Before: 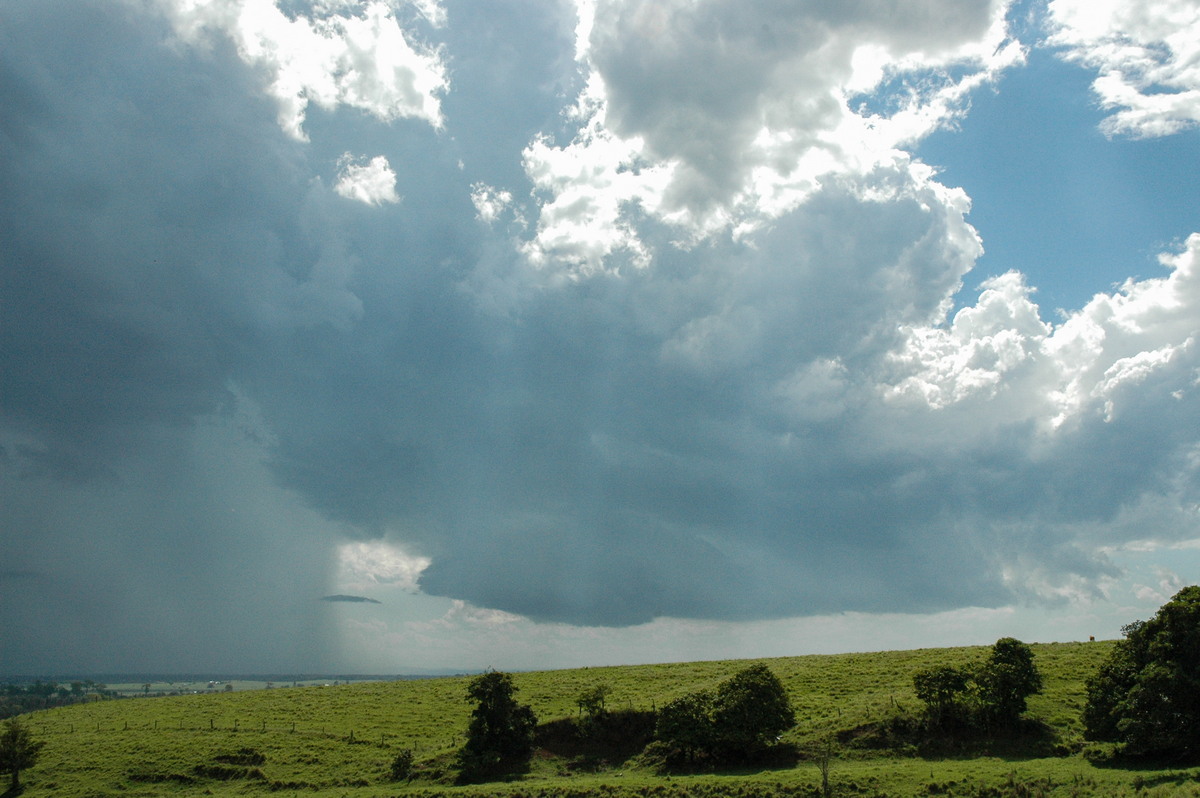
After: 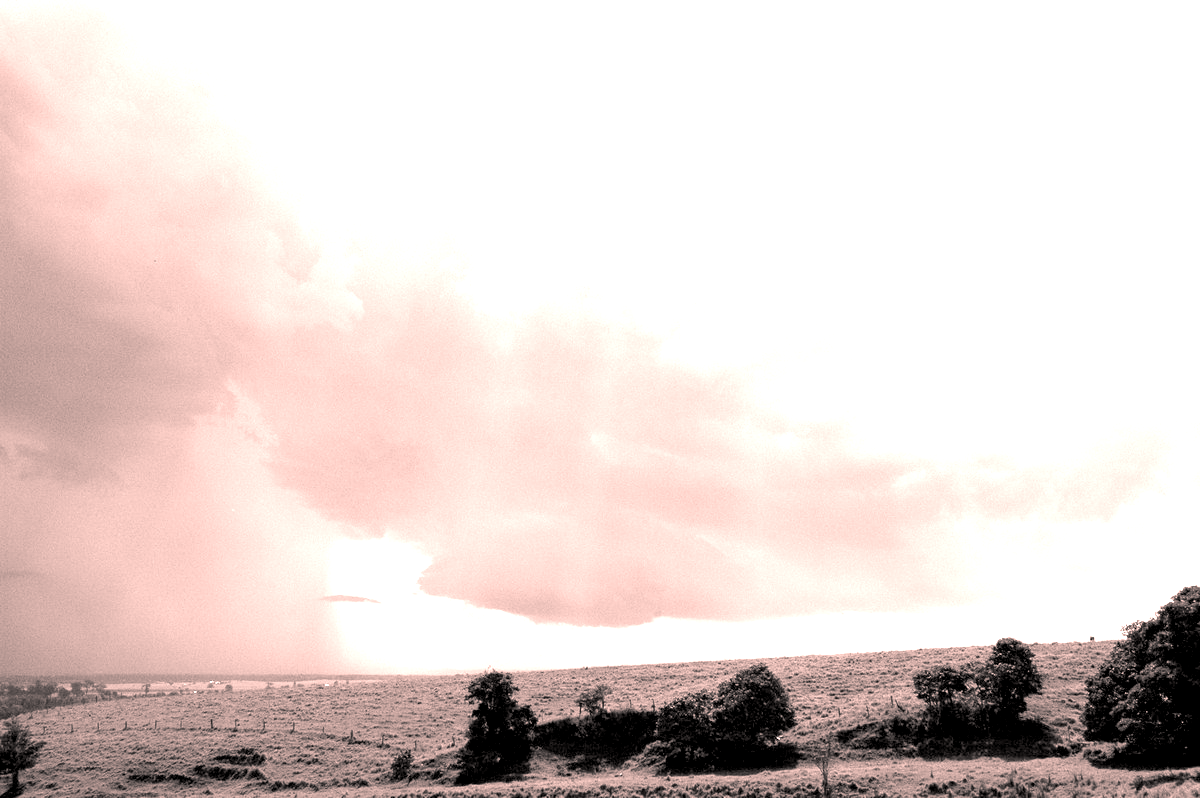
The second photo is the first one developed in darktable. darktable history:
exposure: black level correction 0.005, exposure 2.076 EV, compensate exposure bias true, compensate highlight preservation false
contrast equalizer: y [[0.5 ×6], [0.5 ×6], [0.5, 0.5, 0.501, 0.545, 0.707, 0.863], [0 ×6], [0 ×6]]
color calibration: output gray [0.31, 0.36, 0.33, 0], illuminant F (fluorescent), F source F9 (Cool White Deluxe 4150 K) – high CRI, x 0.374, y 0.373, temperature 4154.9 K, clip negative RGB from gamut false
color balance rgb: power › chroma 0.322%, power › hue 24.28°, highlights gain › chroma 4.514%, highlights gain › hue 34.23°, perceptual saturation grading › global saturation 30.152%
